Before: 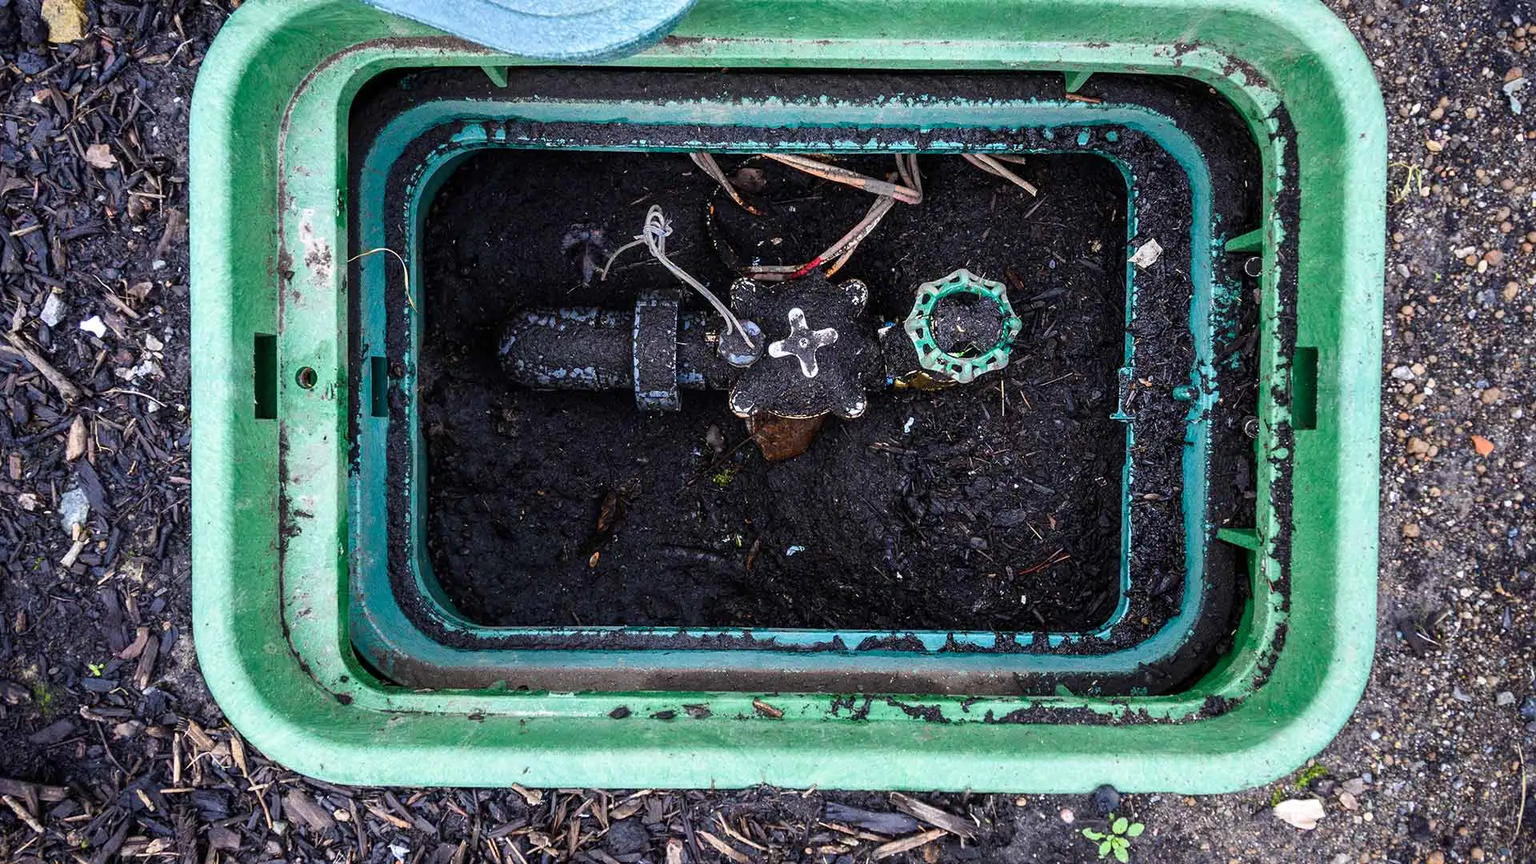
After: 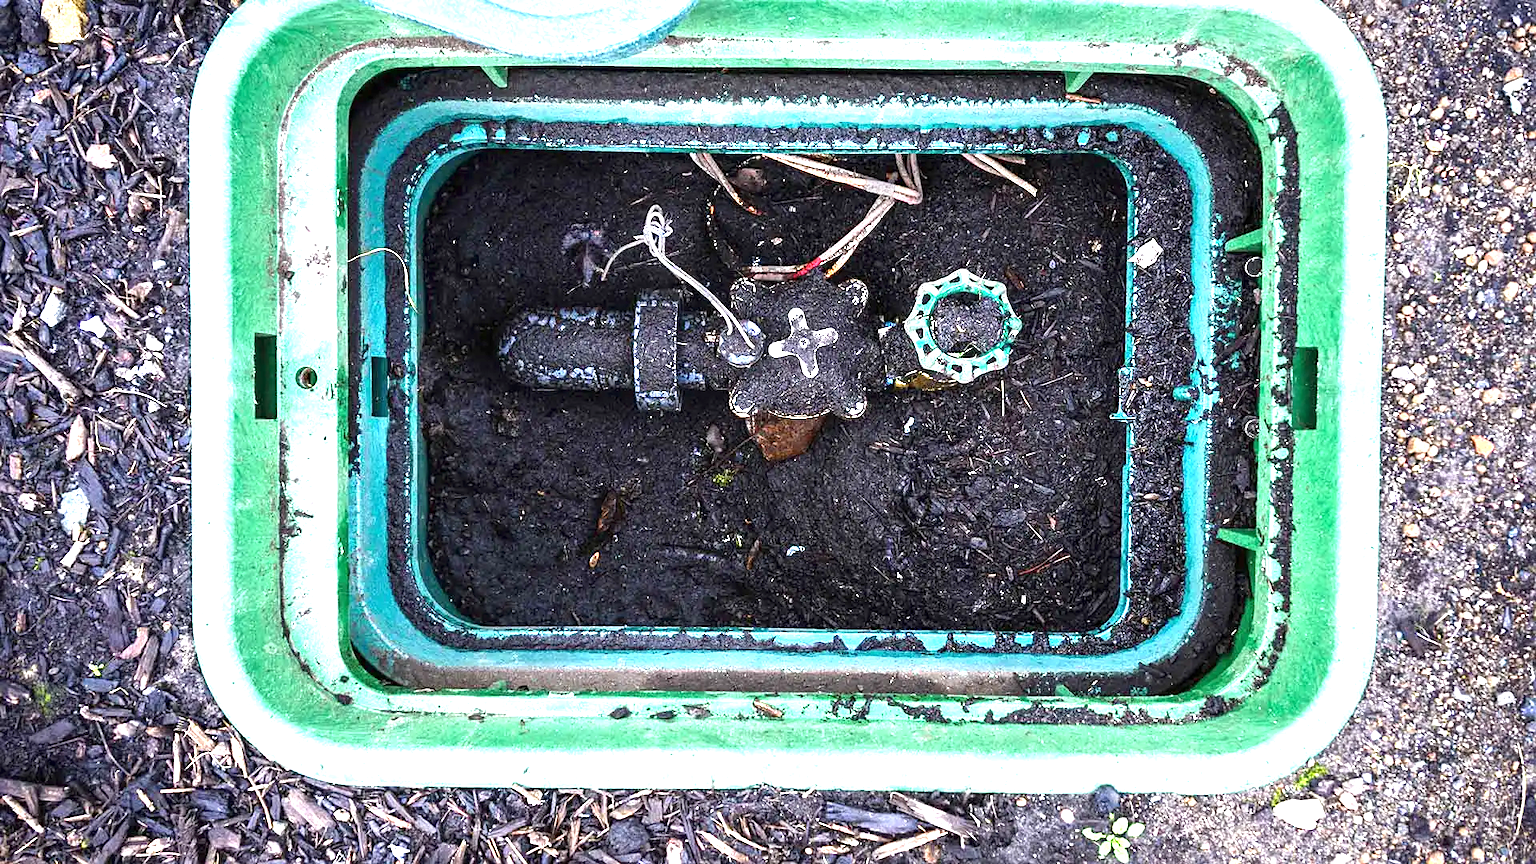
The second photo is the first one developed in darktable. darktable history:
exposure: black level correction 0, exposure 1.5 EV, compensate highlight preservation false
sharpen: amount 0.2
